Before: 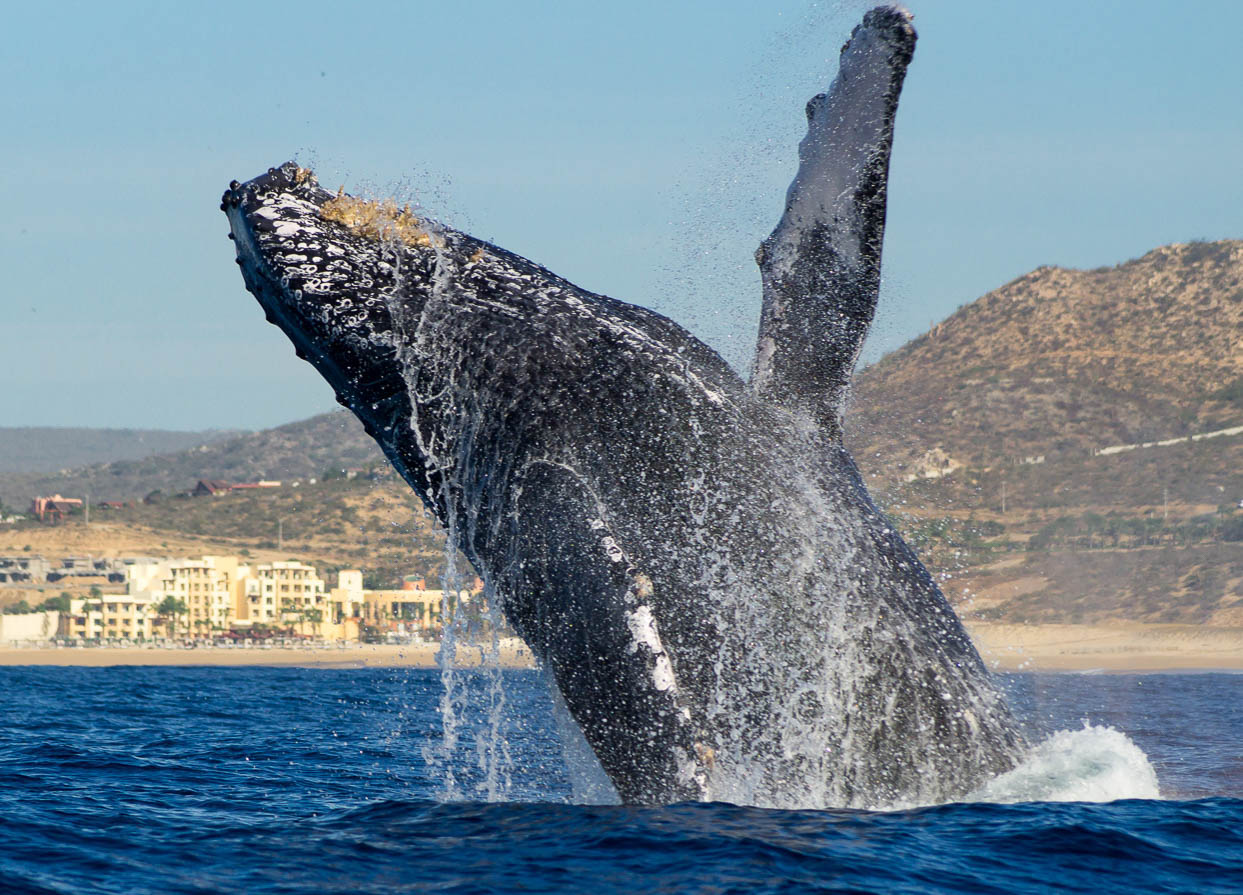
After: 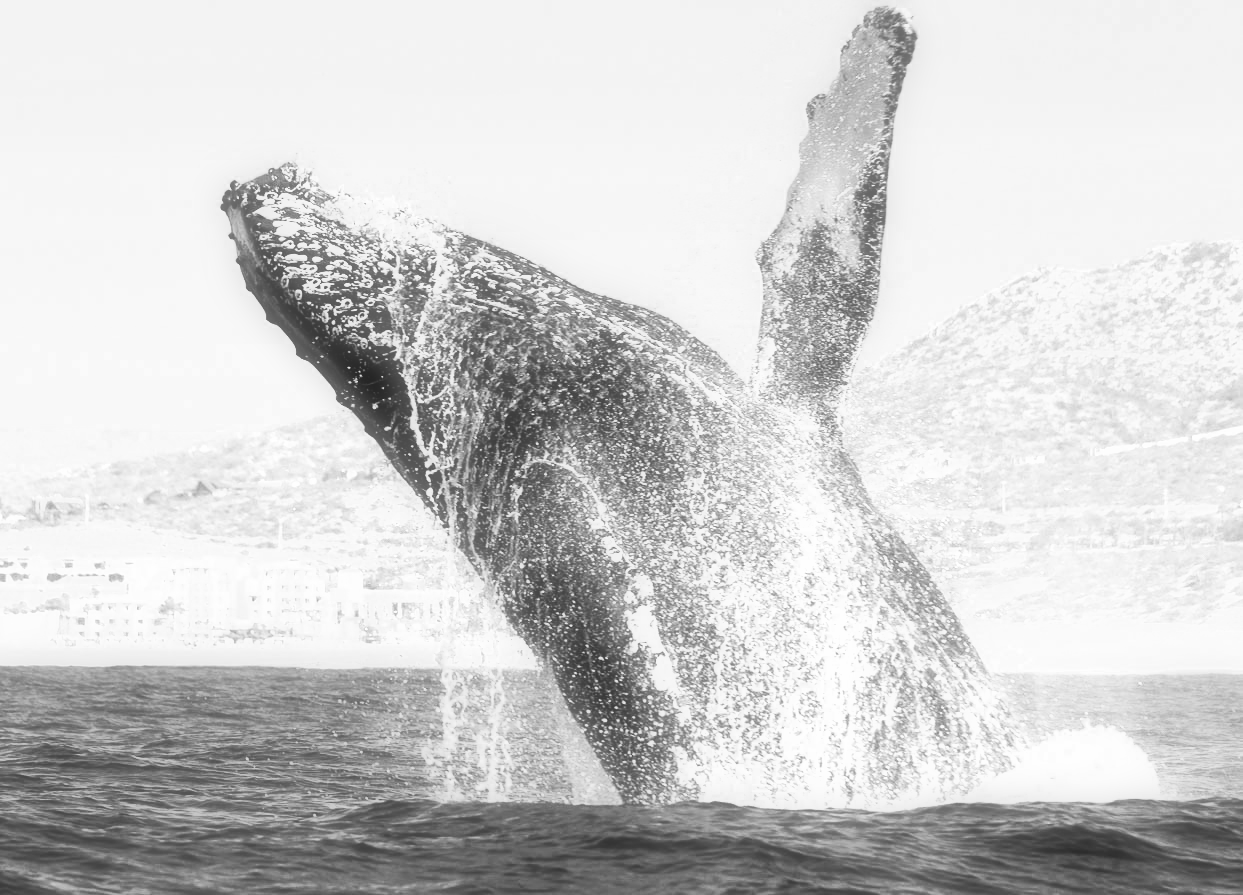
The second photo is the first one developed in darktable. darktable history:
soften: size 60.24%, saturation 65.46%, brightness 0.506 EV, mix 25.7%
filmic rgb: black relative exposure -16 EV, white relative exposure 6.29 EV, hardness 5.1, contrast 1.35
monochrome: a 0, b 0, size 0.5, highlights 0.57
exposure: black level correction 0, exposure 2.138 EV, compensate exposure bias true, compensate highlight preservation false
